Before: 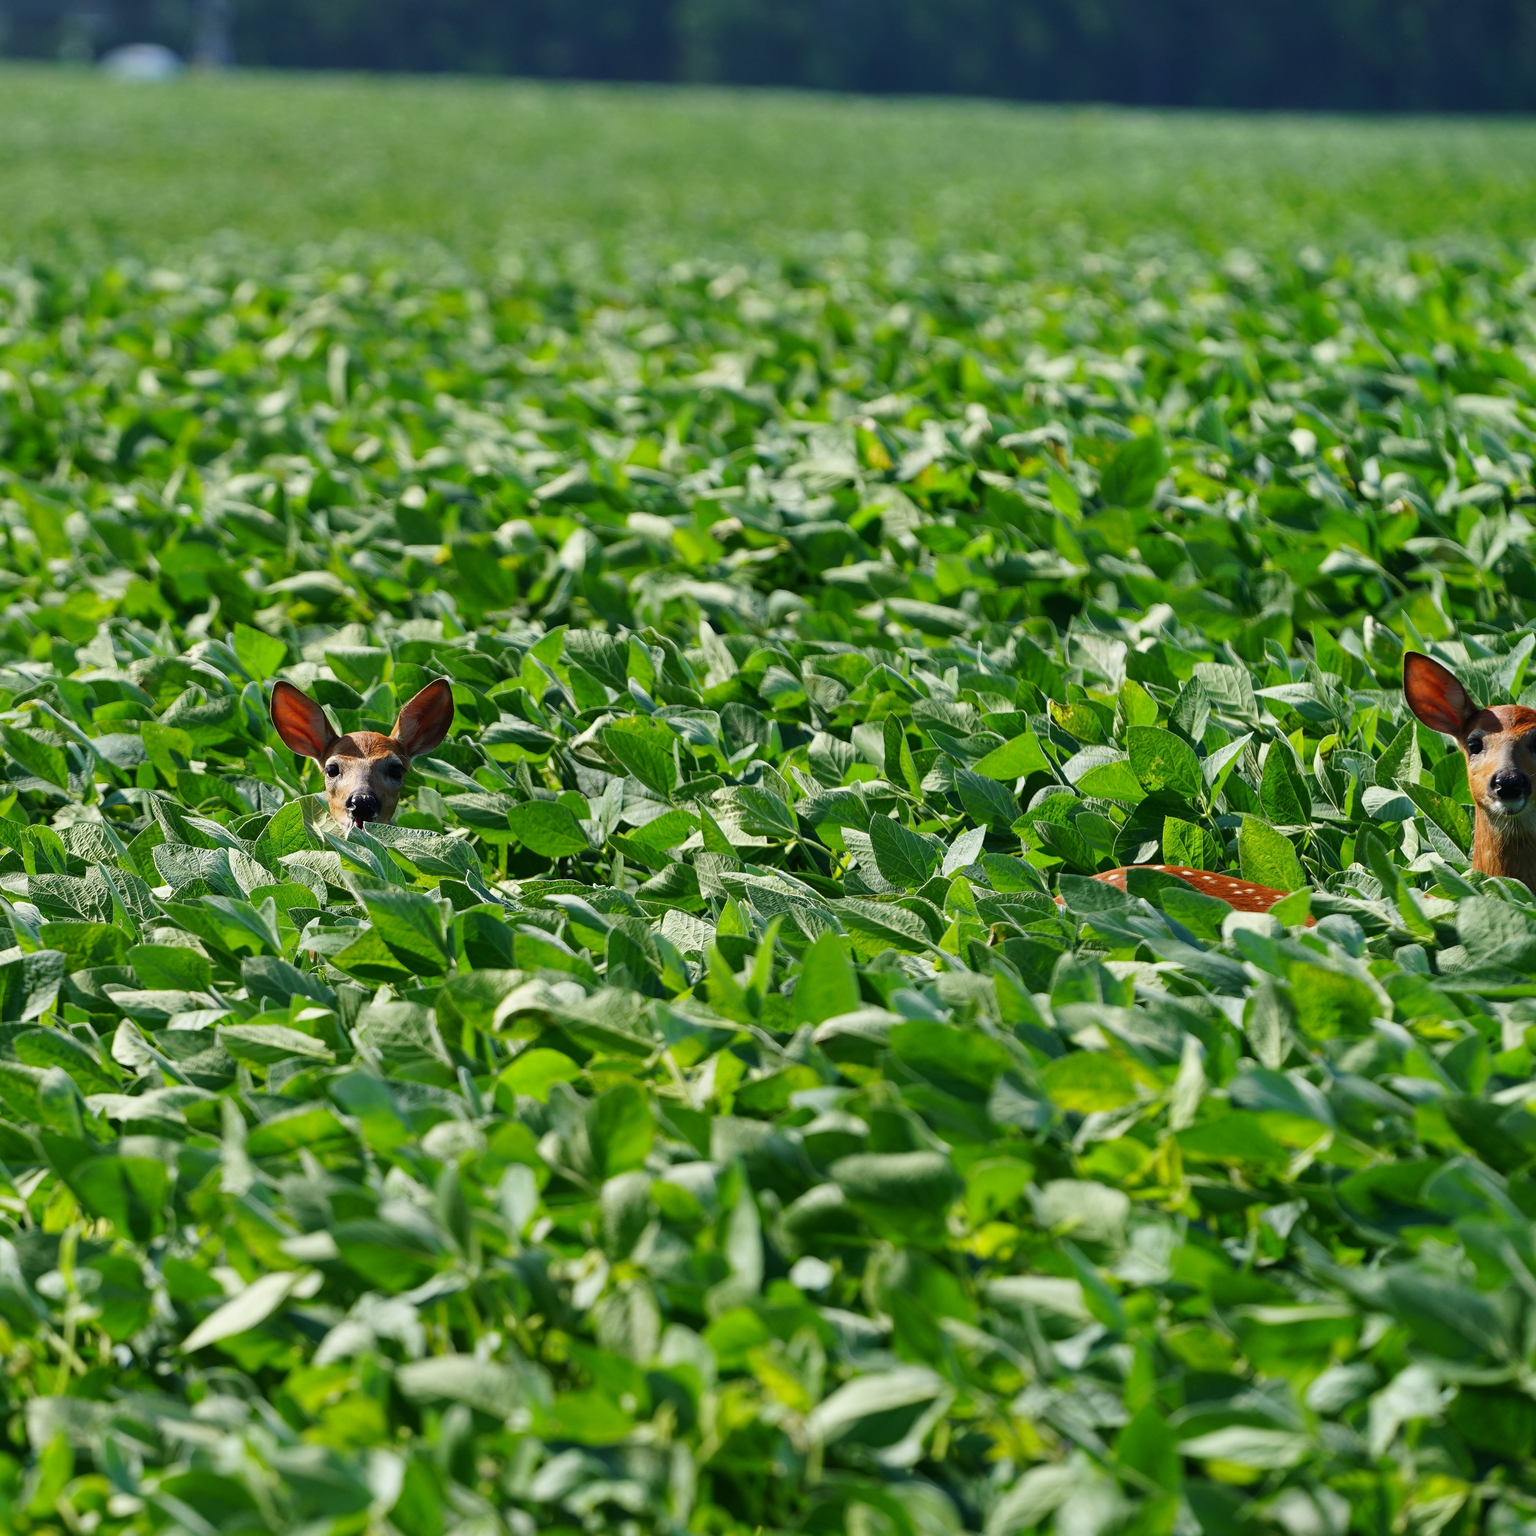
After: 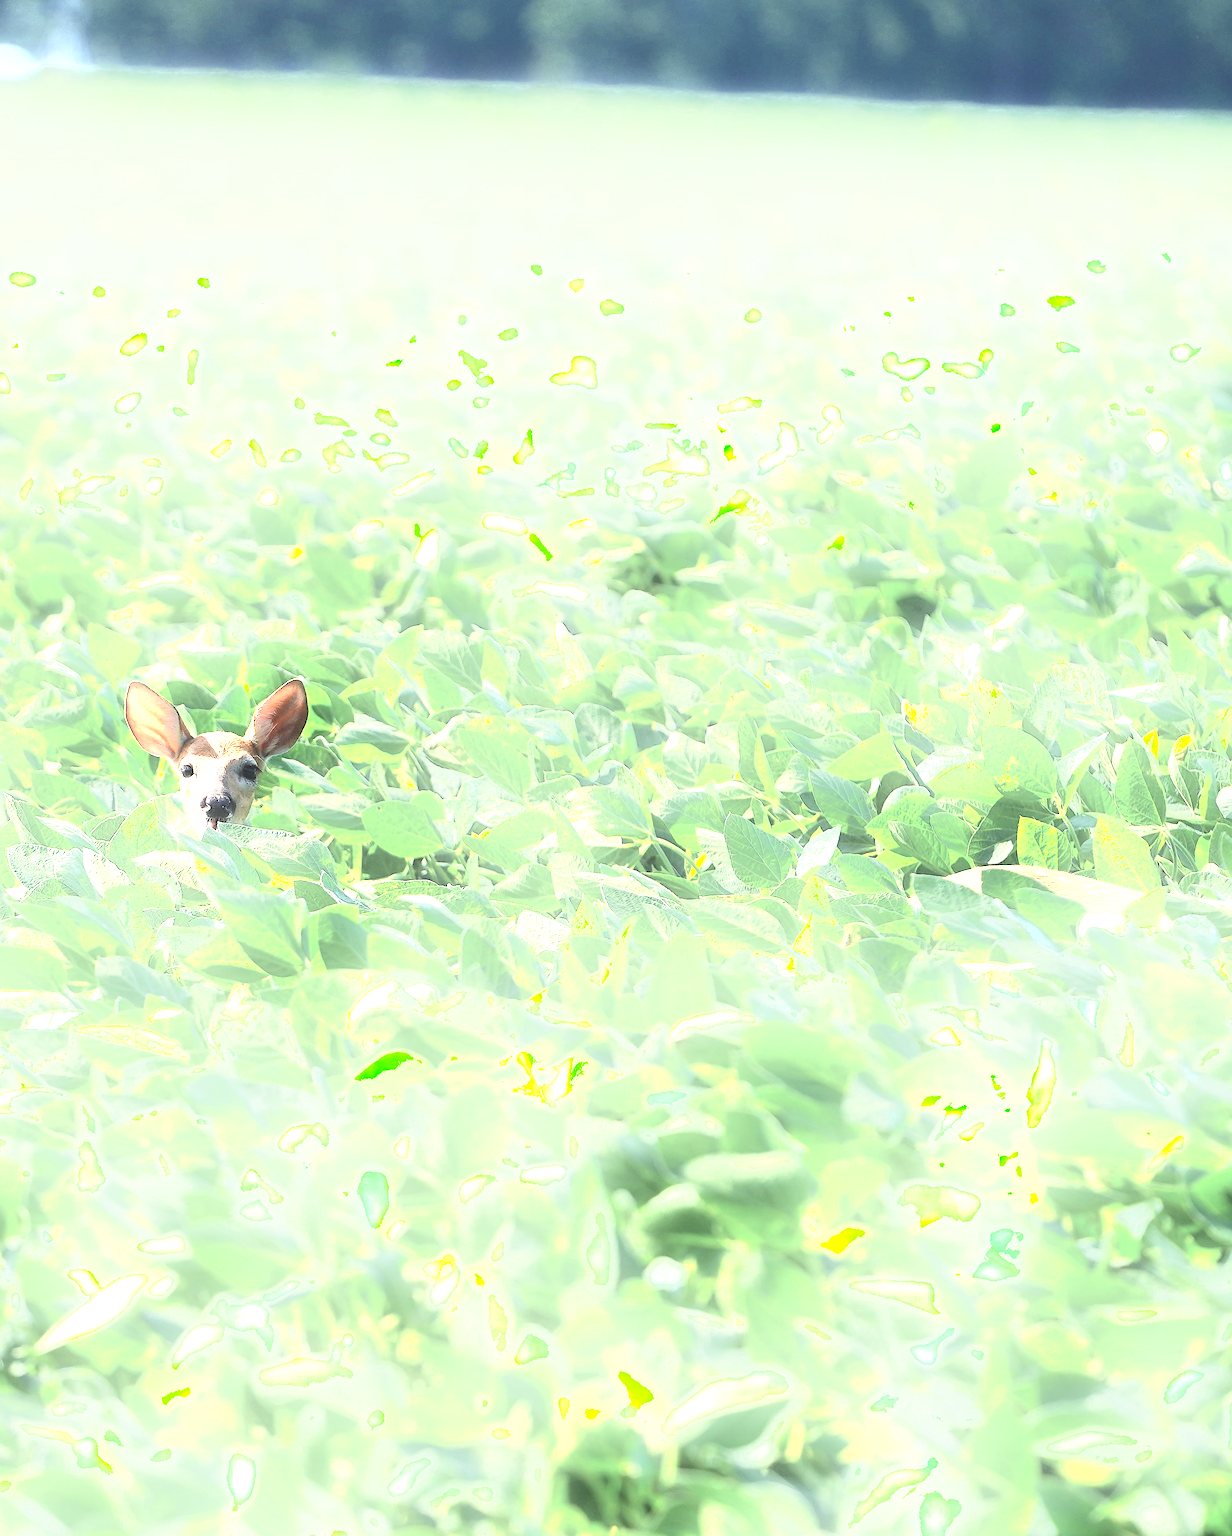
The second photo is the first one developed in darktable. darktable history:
color correction: highlights b* -0.02
exposure: black level correction 0, exposure 1.105 EV, compensate highlight preservation false
crop and rotate: left 9.504%, right 10.245%
sharpen: radius 1.398, amount 1.24, threshold 0.755
tone curve: curves: ch0 [(0, 0) (0.003, 0.013) (0.011, 0.02) (0.025, 0.037) (0.044, 0.068) (0.069, 0.108) (0.1, 0.138) (0.136, 0.168) (0.177, 0.203) (0.224, 0.241) (0.277, 0.281) (0.335, 0.328) (0.399, 0.382) (0.468, 0.448) (0.543, 0.519) (0.623, 0.603) (0.709, 0.705) (0.801, 0.808) (0.898, 0.903) (1, 1)], color space Lab, independent channels, preserve colors none
contrast brightness saturation: contrast 0.371, brightness 0.537
color zones: curves: ch0 [(0.018, 0.548) (0.197, 0.654) (0.425, 0.447) (0.605, 0.658) (0.732, 0.579)]; ch1 [(0.105, 0.531) (0.224, 0.531) (0.386, 0.39) (0.618, 0.456) (0.732, 0.456) (0.956, 0.421)]; ch2 [(0.039, 0.583) (0.215, 0.465) (0.399, 0.544) (0.465, 0.548) (0.614, 0.447) (0.724, 0.43) (0.882, 0.623) (0.956, 0.632)]
shadows and highlights: shadows -22.13, highlights 99.65, soften with gaussian
